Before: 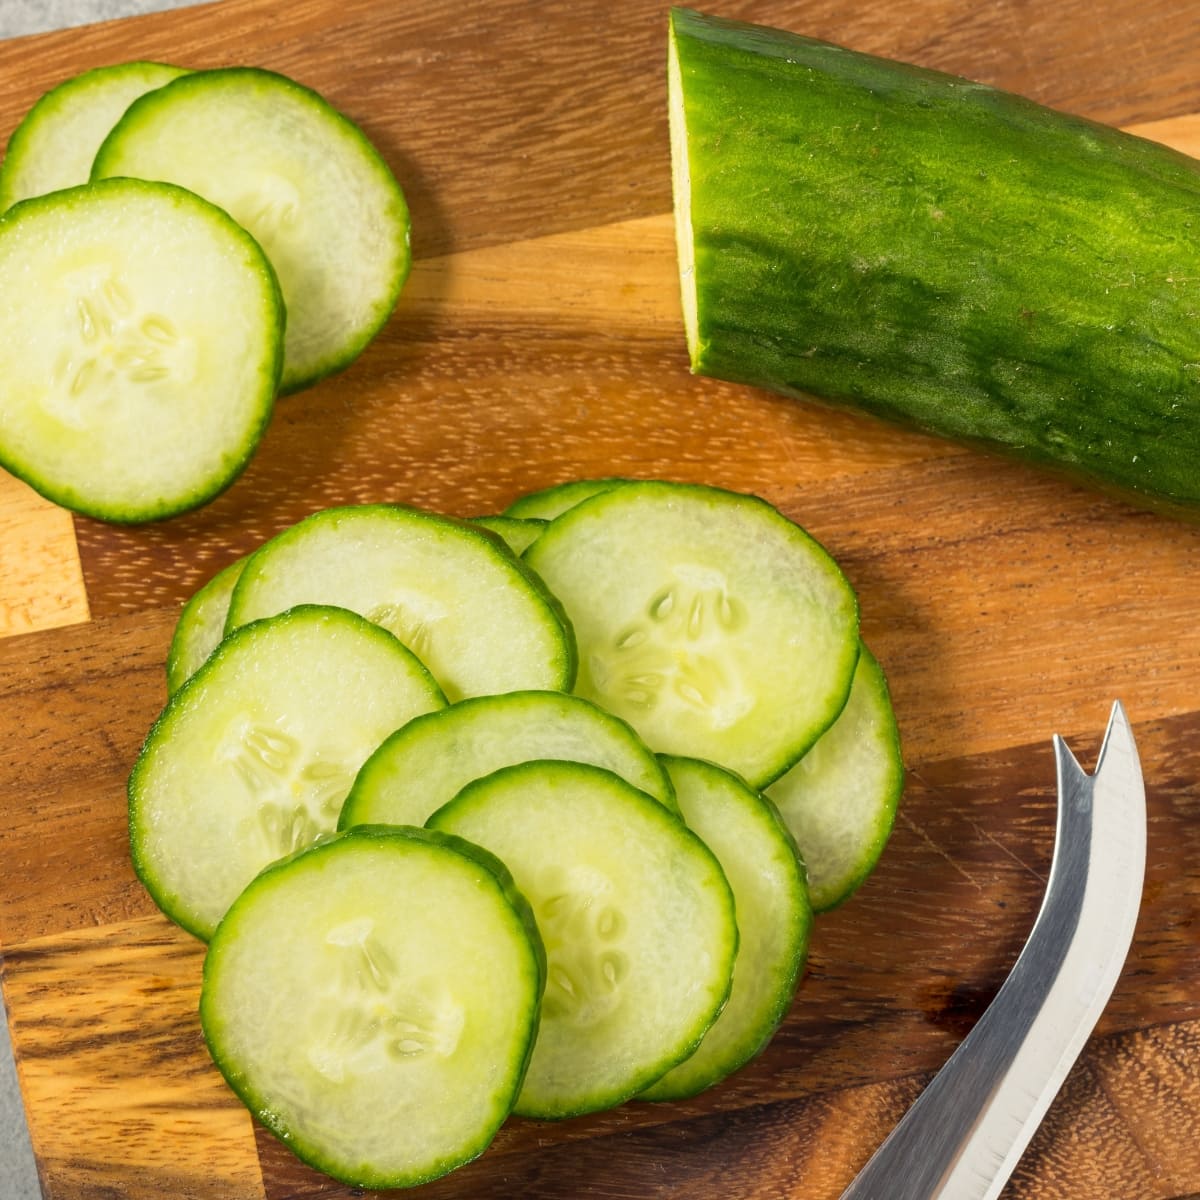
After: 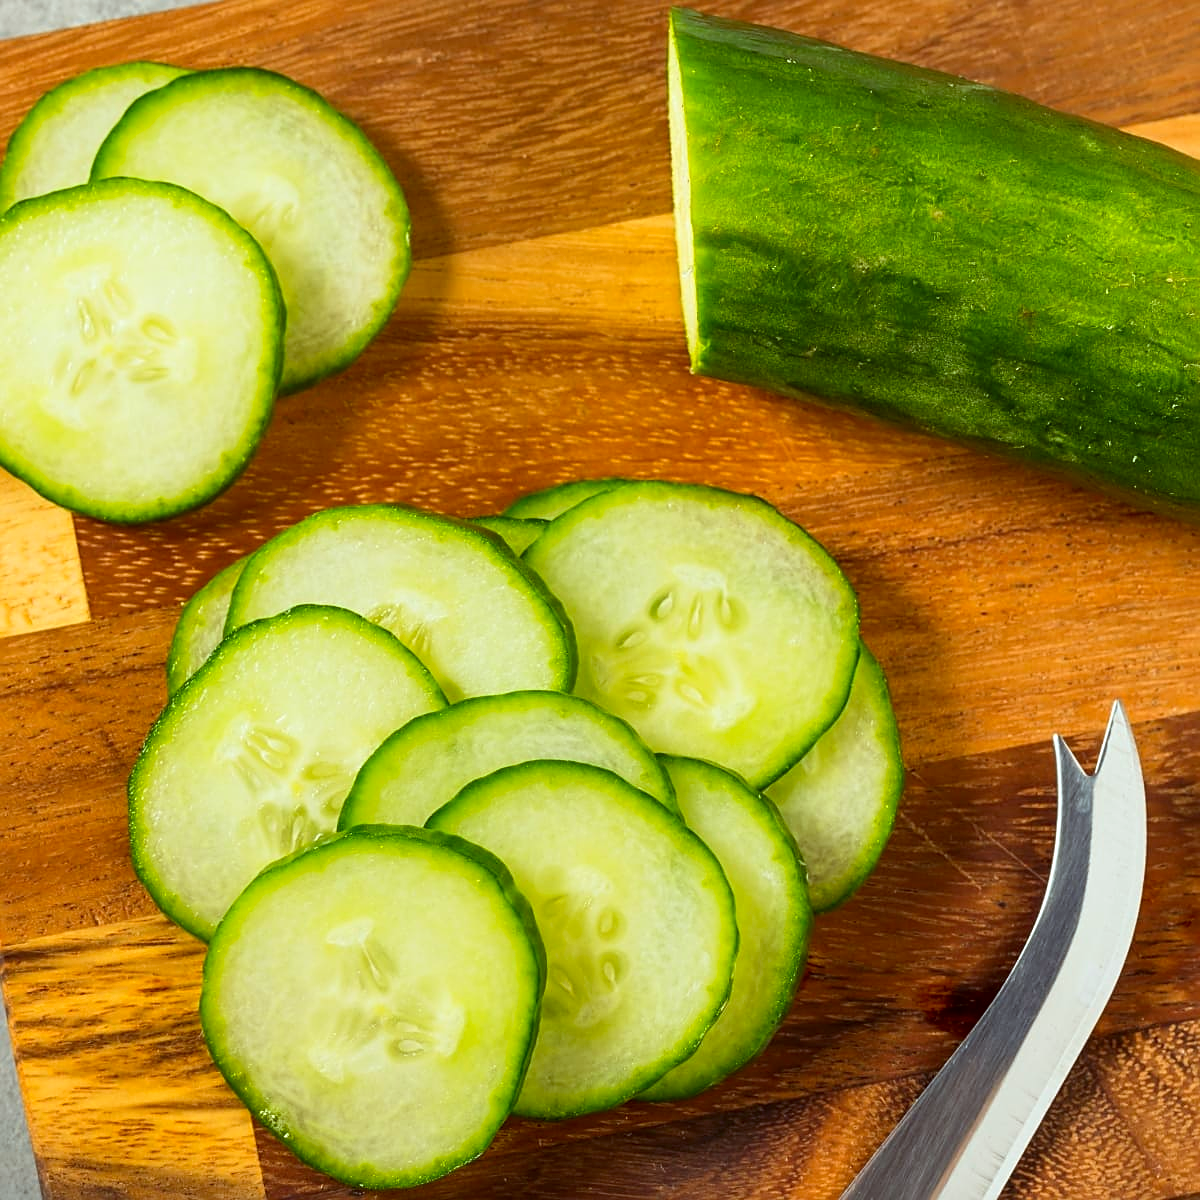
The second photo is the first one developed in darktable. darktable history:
contrast brightness saturation: contrast 0.088, saturation 0.277
sharpen: amount 0.496
color correction: highlights a* -5.04, highlights b* -4.28, shadows a* 4, shadows b* 4.13
